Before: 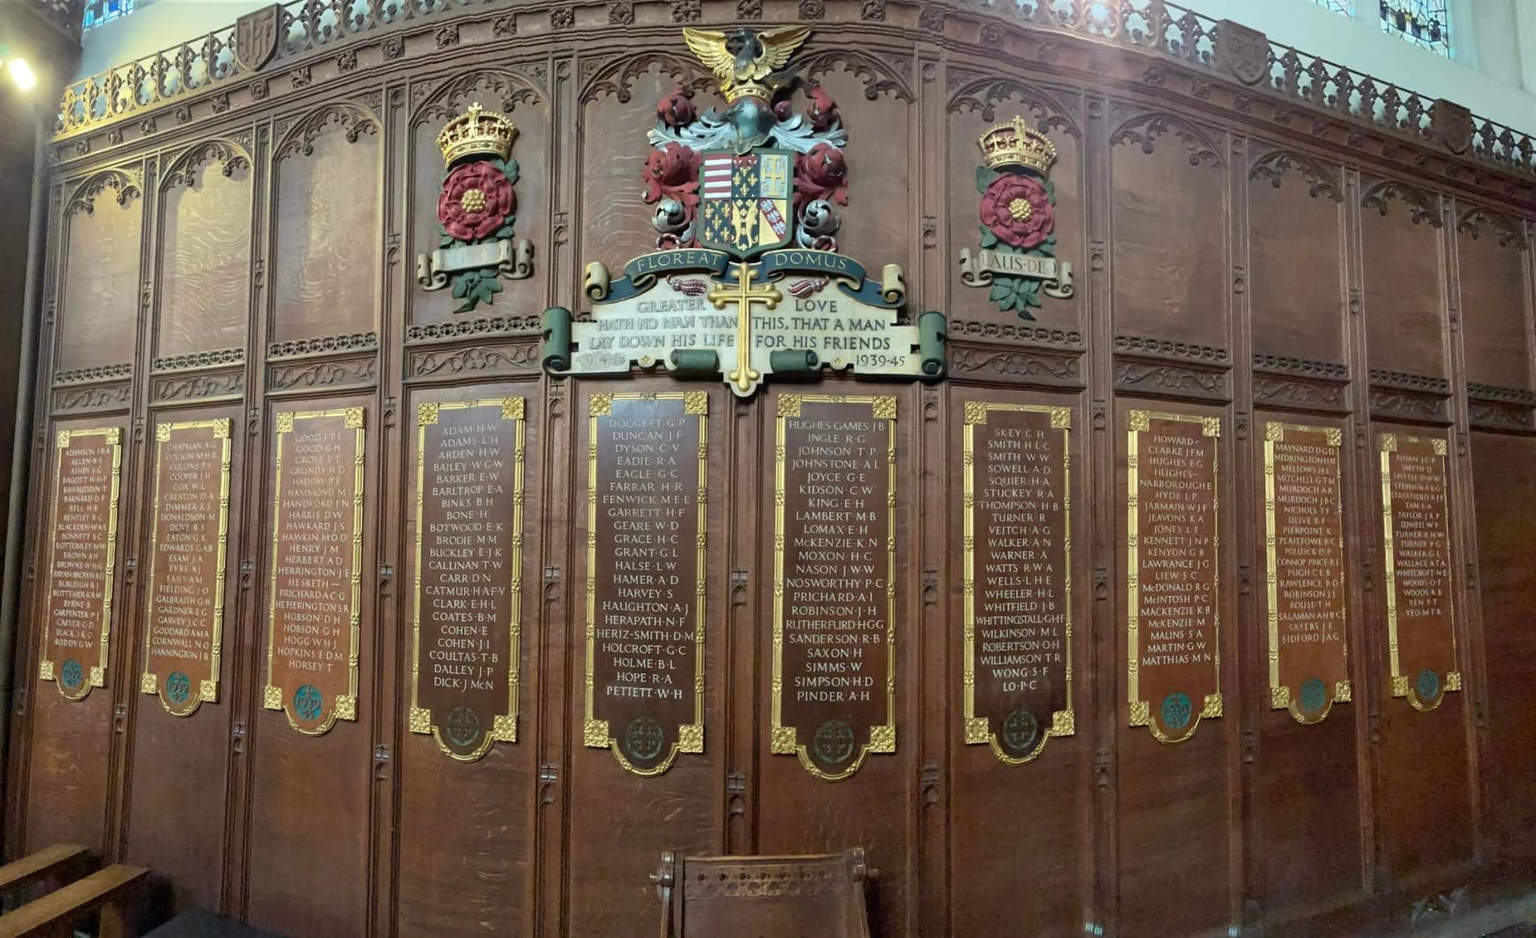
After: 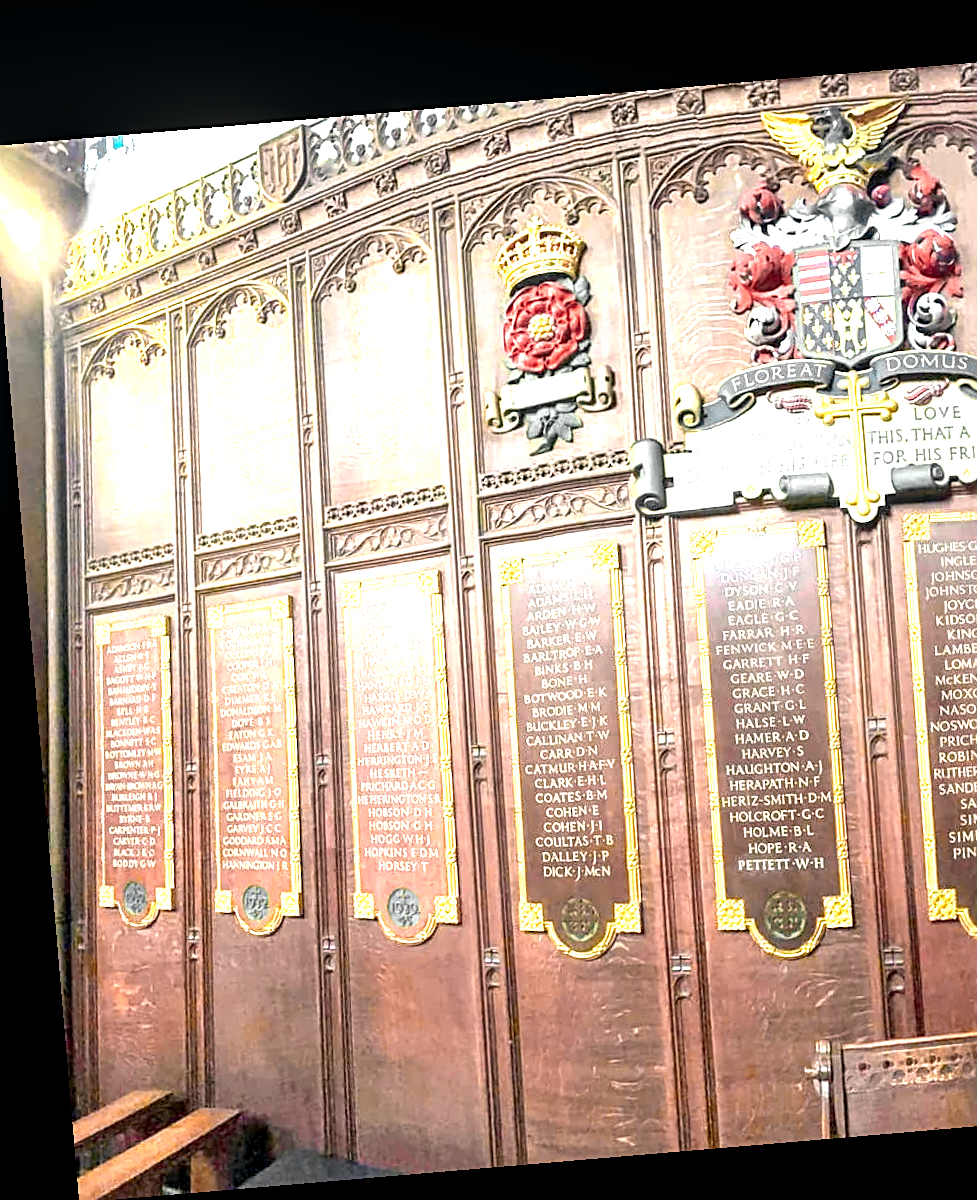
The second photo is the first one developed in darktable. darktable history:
color zones: curves: ch0 [(0.257, 0.558) (0.75, 0.565)]; ch1 [(0.004, 0.857) (0.14, 0.416) (0.257, 0.695) (0.442, 0.032) (0.736, 0.266) (0.891, 0.741)]; ch2 [(0, 0.623) (0.112, 0.436) (0.271, 0.474) (0.516, 0.64) (0.743, 0.286)]
exposure: black level correction 0.001, exposure 2 EV, compensate highlight preservation false
rotate and perspective: rotation -4.86°, automatic cropping off
local contrast: on, module defaults
sharpen: on, module defaults
color correction: highlights a* 5.38, highlights b* 5.3, shadows a* -4.26, shadows b* -5.11
crop: left 0.587%, right 45.588%, bottom 0.086%
